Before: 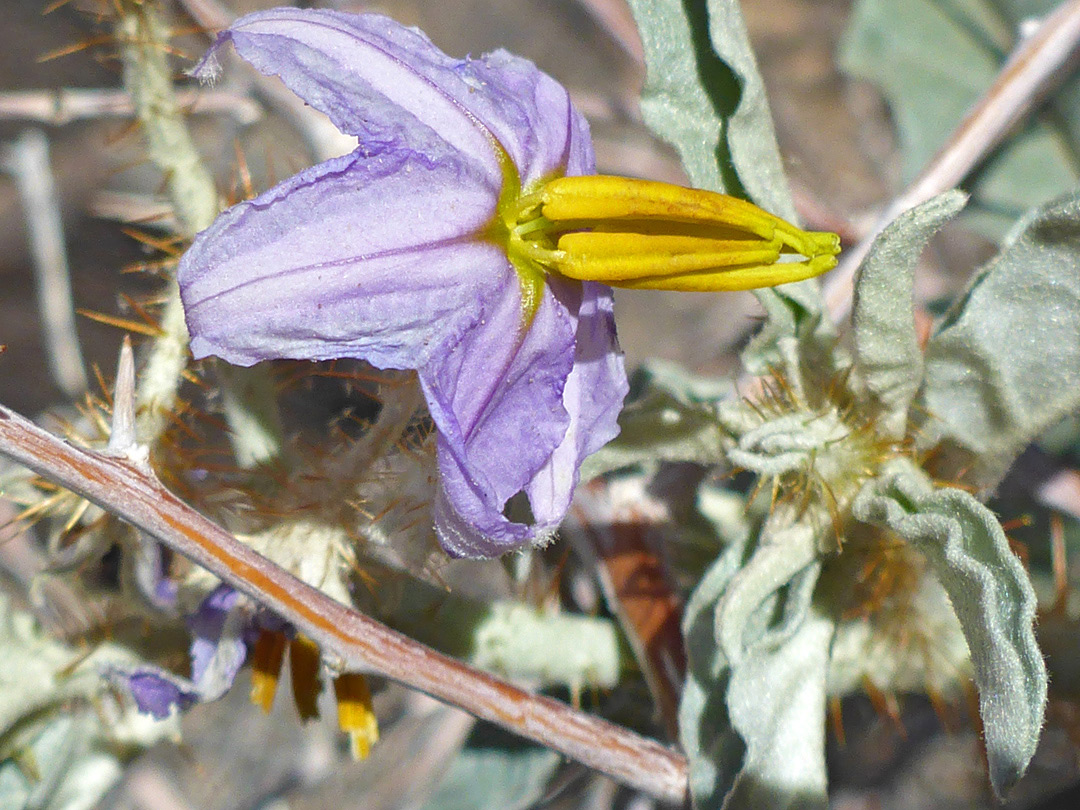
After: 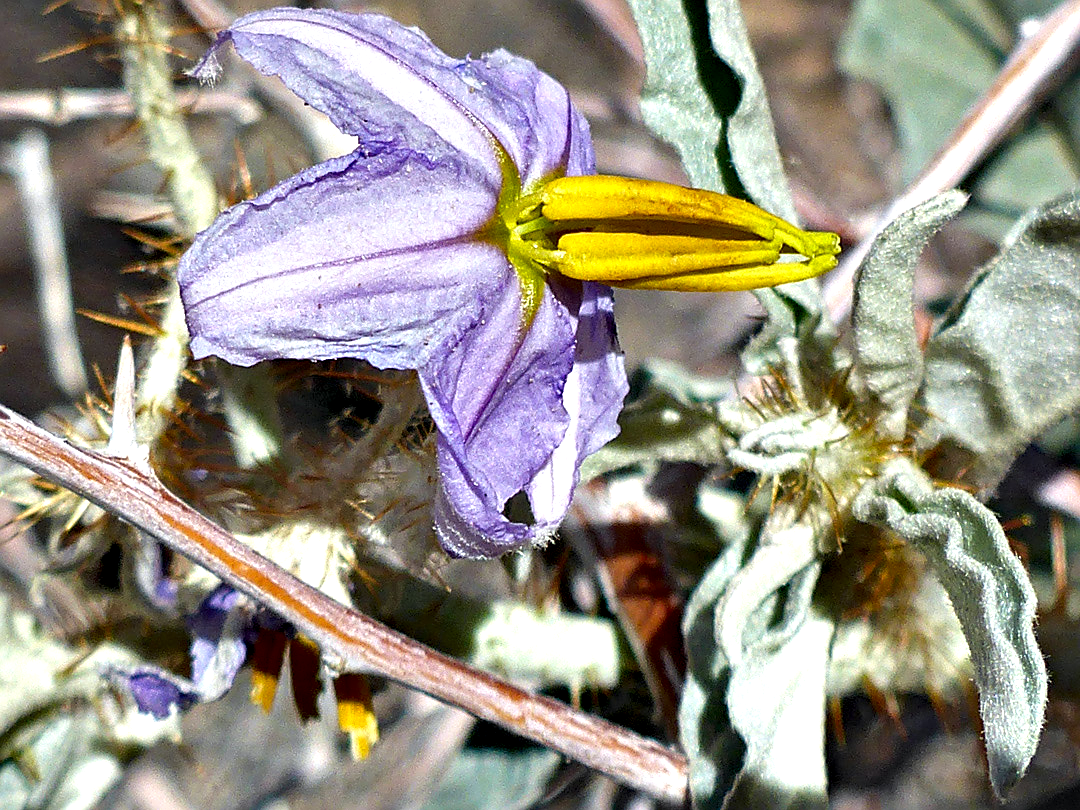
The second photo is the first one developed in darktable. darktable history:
sharpen: on, module defaults
contrast equalizer: octaves 7, y [[0.627 ×6], [0.563 ×6], [0 ×6], [0 ×6], [0 ×6]]
